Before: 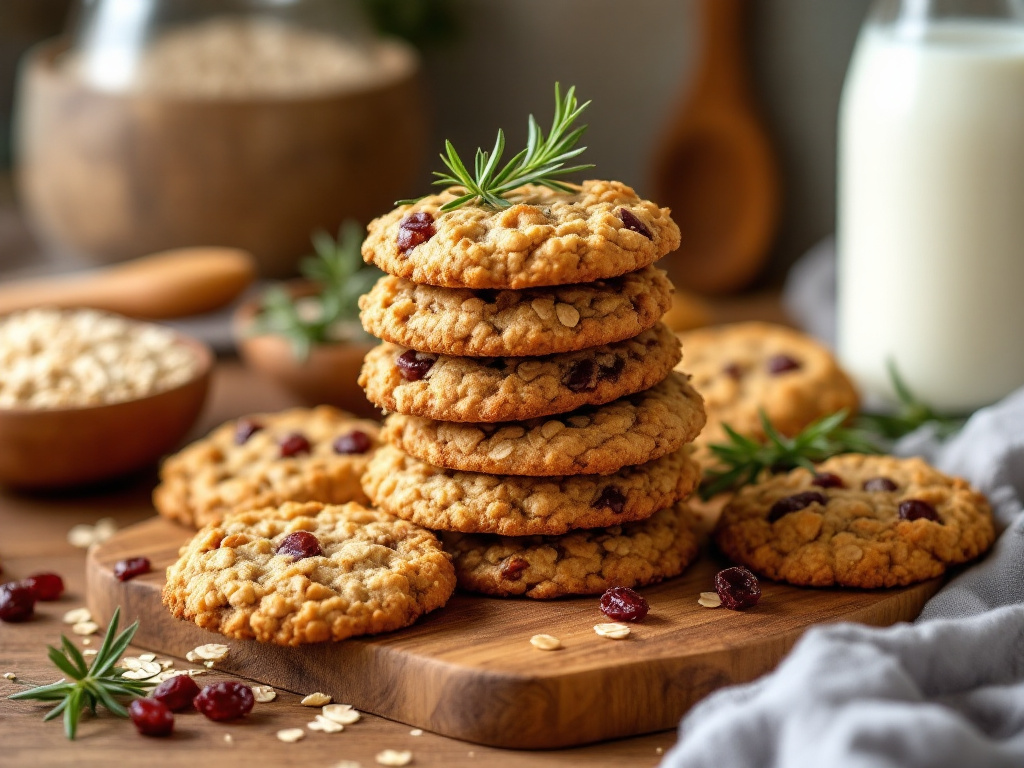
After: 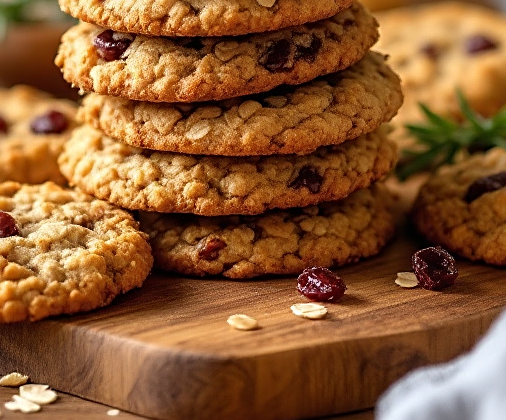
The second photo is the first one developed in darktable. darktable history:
sharpen: on, module defaults
tone equalizer: on, module defaults
crop: left 29.672%, top 41.786%, right 20.851%, bottom 3.487%
exposure: compensate highlight preservation false
